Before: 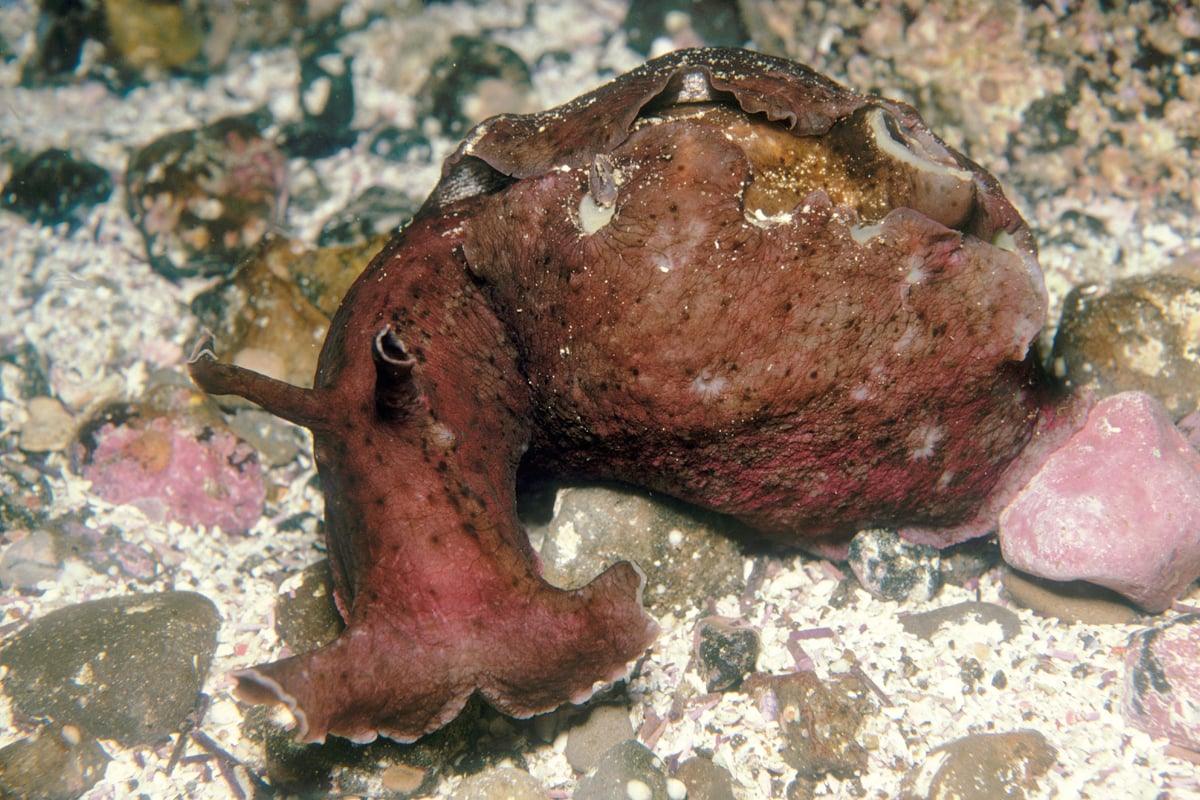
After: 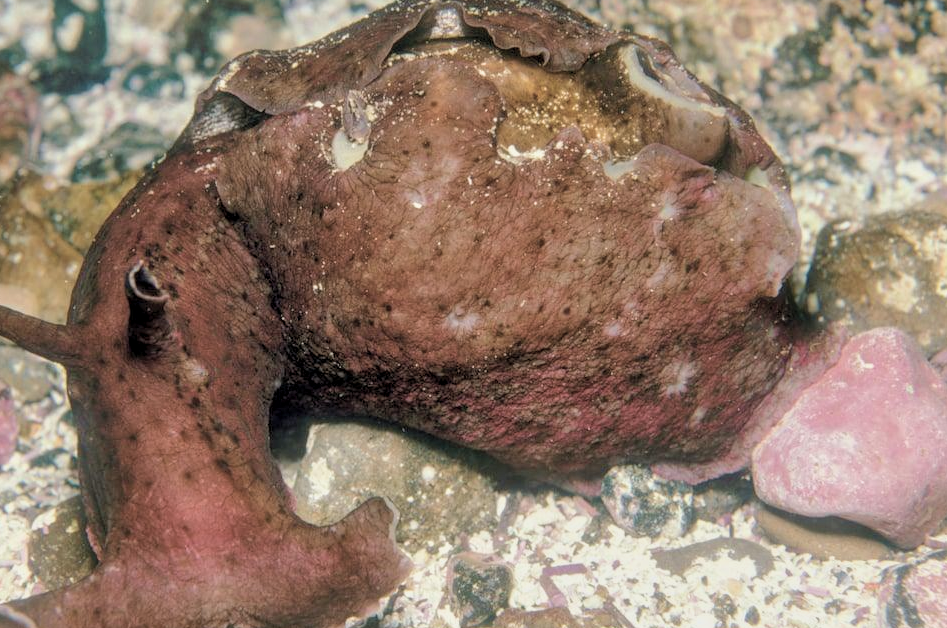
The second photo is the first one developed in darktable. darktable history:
shadows and highlights: radius 120.57, shadows 21.97, white point adjustment -9.58, highlights -14.65, soften with gaussian
local contrast: on, module defaults
color balance rgb: perceptual saturation grading › global saturation -0.124%, perceptual brilliance grading › global brilliance 2.576%, perceptual brilliance grading › highlights -2.467%, perceptual brilliance grading › shadows 2.748%
crop and rotate: left 20.66%, top 8.011%, right 0.381%, bottom 13.454%
contrast brightness saturation: brightness 0.188, saturation -0.51
velvia: strength 75%
